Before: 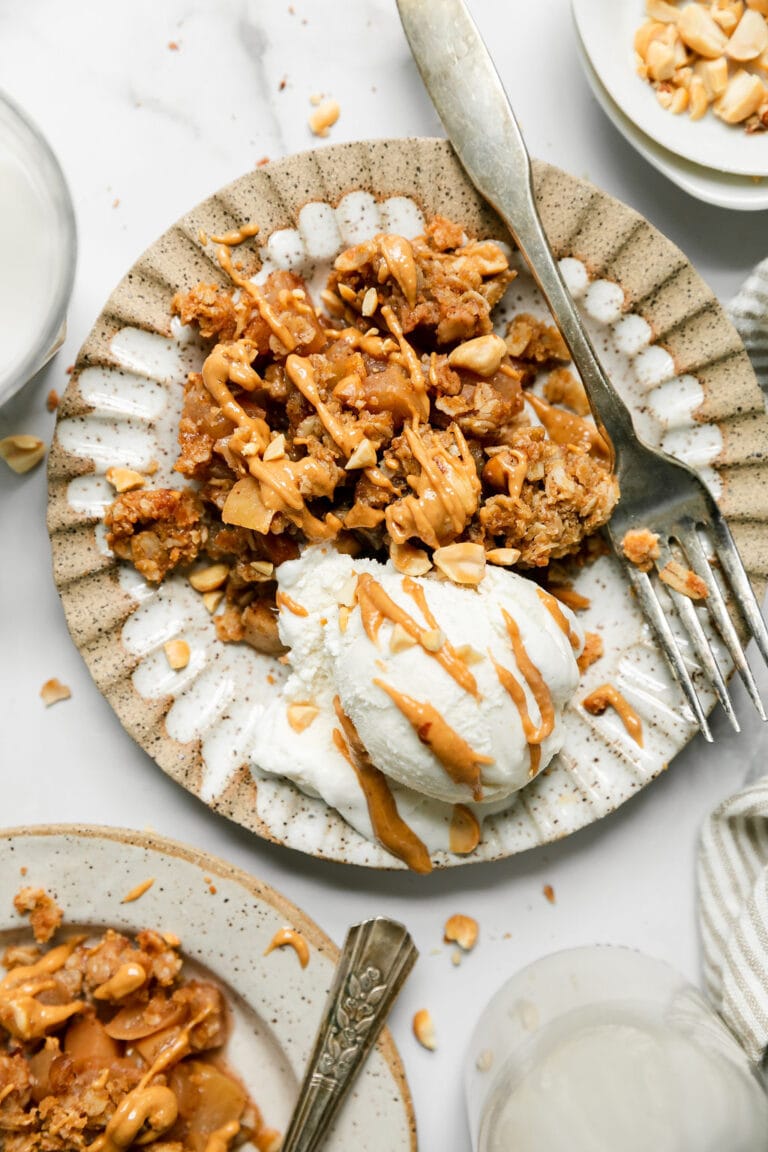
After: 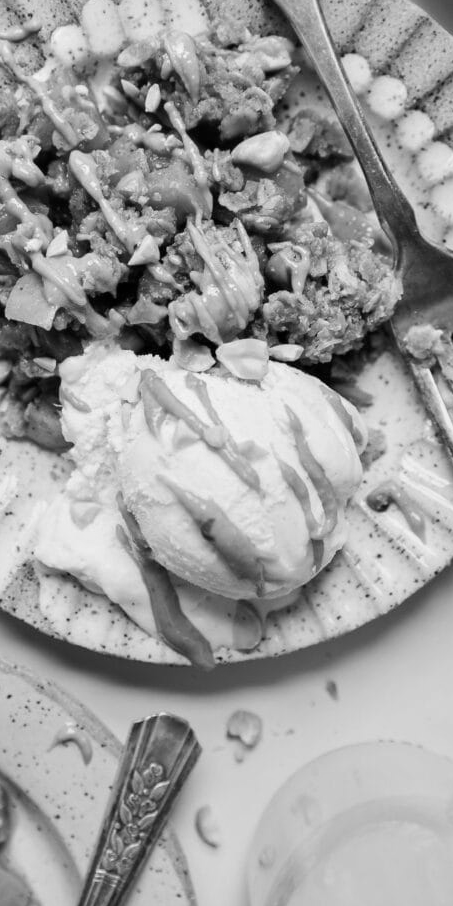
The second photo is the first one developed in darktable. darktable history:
monochrome: a 26.22, b 42.67, size 0.8
color correction: highlights b* 3
crop and rotate: left 28.256%, top 17.734%, right 12.656%, bottom 3.573%
